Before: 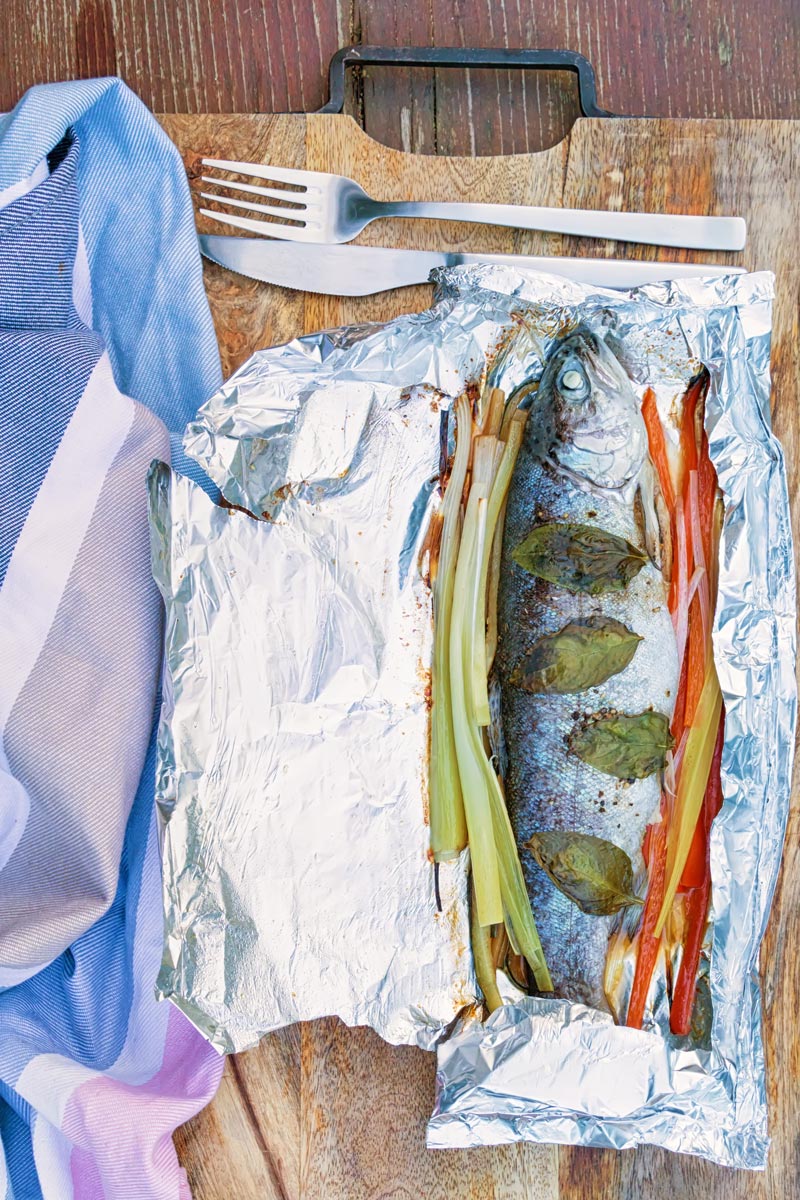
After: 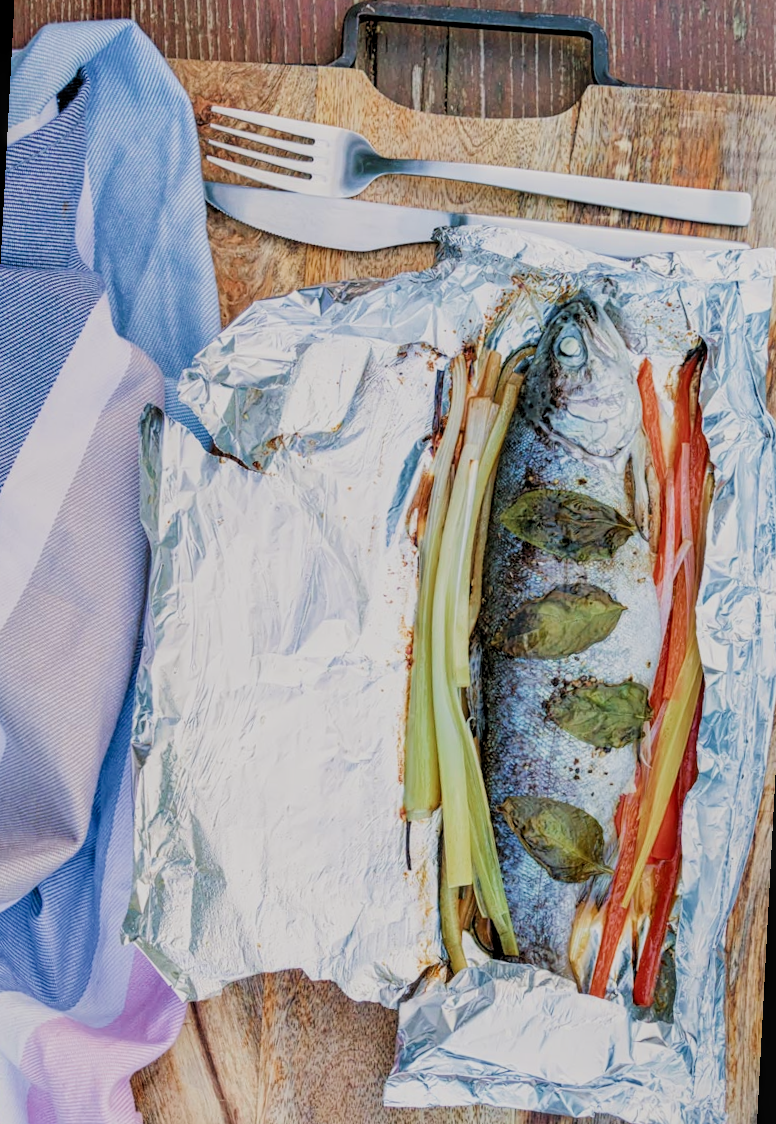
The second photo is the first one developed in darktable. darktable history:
crop and rotate: angle -3.04°, left 5.356%, top 5.182%, right 4.658%, bottom 4.21%
local contrast: on, module defaults
contrast equalizer: y [[0.5, 0.5, 0.478, 0.5, 0.5, 0.5], [0.5 ×6], [0.5 ×6], [0 ×6], [0 ×6]], mix -0.29
filmic rgb: black relative exposure -7.44 EV, white relative exposure 4.88 EV, hardness 3.39, color science v4 (2020), iterations of high-quality reconstruction 0
